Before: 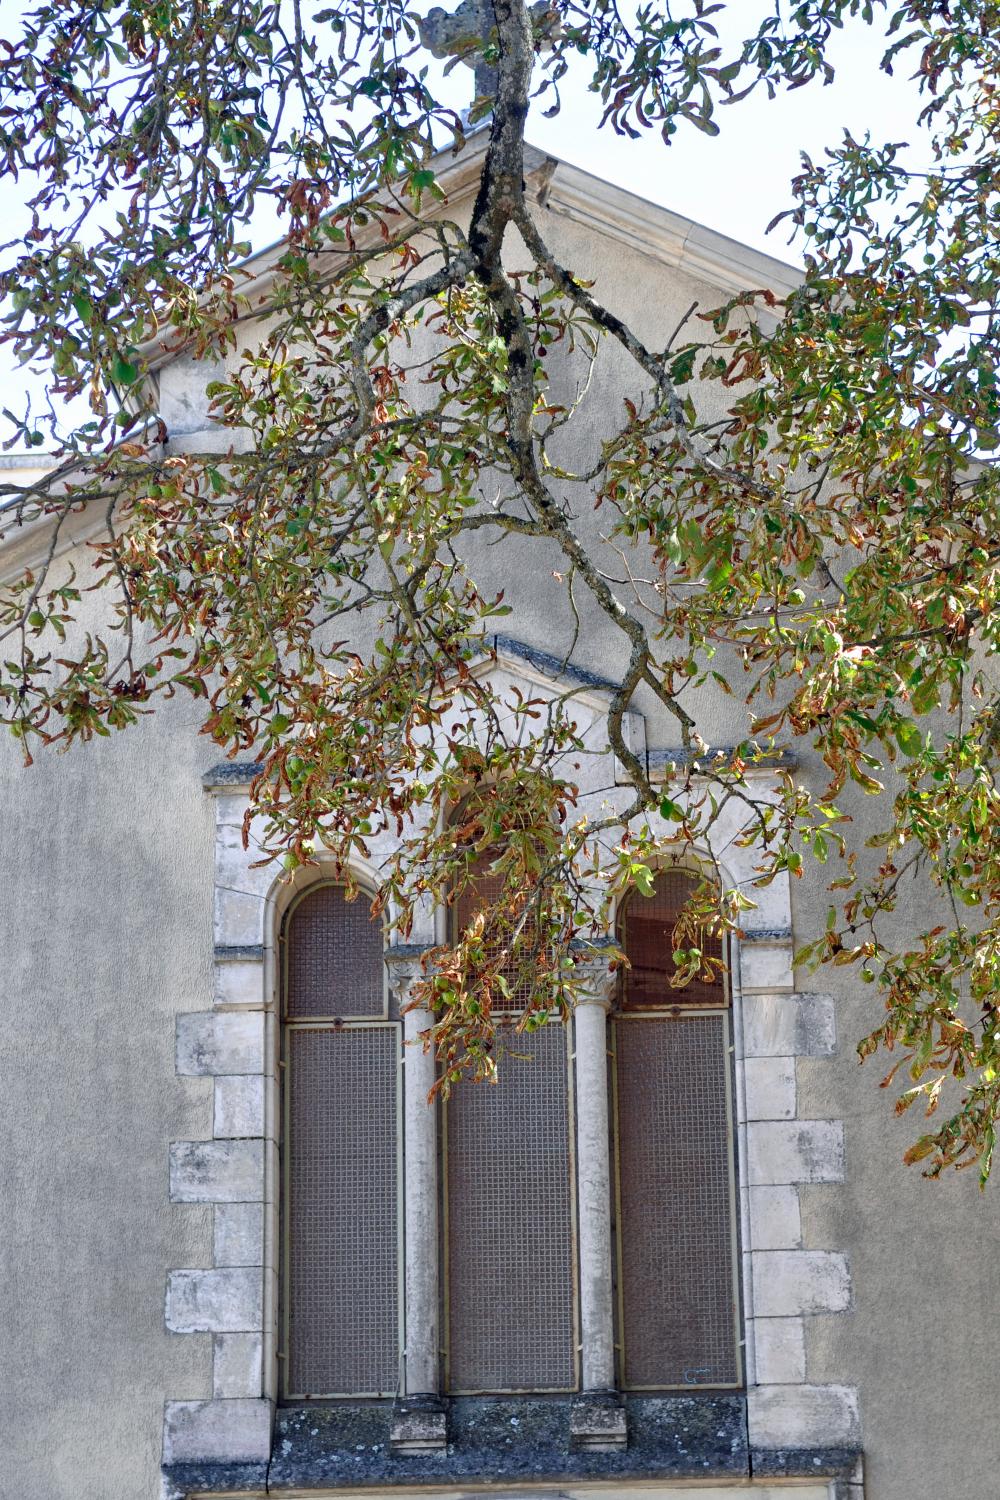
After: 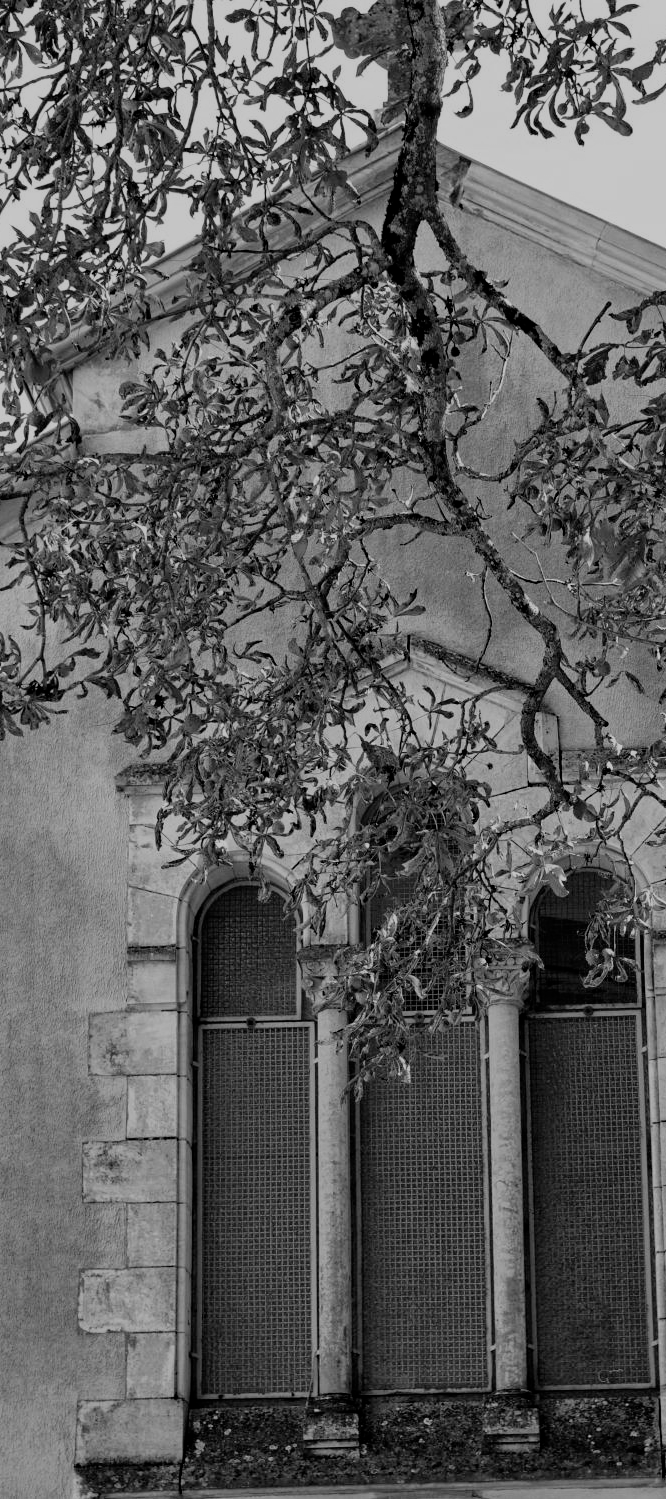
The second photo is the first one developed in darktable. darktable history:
color balance rgb: linear chroma grading › global chroma 15%, perceptual saturation grading › global saturation 30%
haze removal: compatibility mode true, adaptive false
filmic rgb: middle gray luminance 29%, black relative exposure -10.3 EV, white relative exposure 5.5 EV, threshold 6 EV, target black luminance 0%, hardness 3.95, latitude 2.04%, contrast 1.132, highlights saturation mix 5%, shadows ↔ highlights balance 15.11%, add noise in highlights 0, preserve chrominance no, color science v3 (2019), use custom middle-gray values true, iterations of high-quality reconstruction 0, contrast in highlights soft, enable highlight reconstruction true
crop and rotate: left 8.786%, right 24.548%
monochrome: a 16.01, b -2.65, highlights 0.52
